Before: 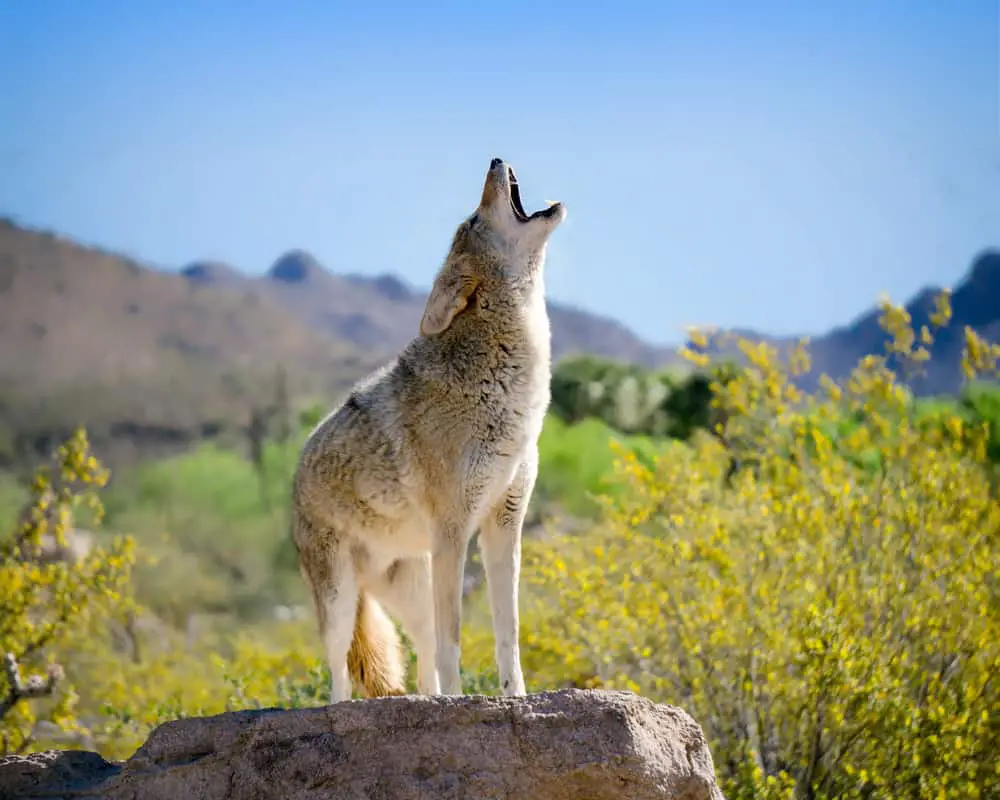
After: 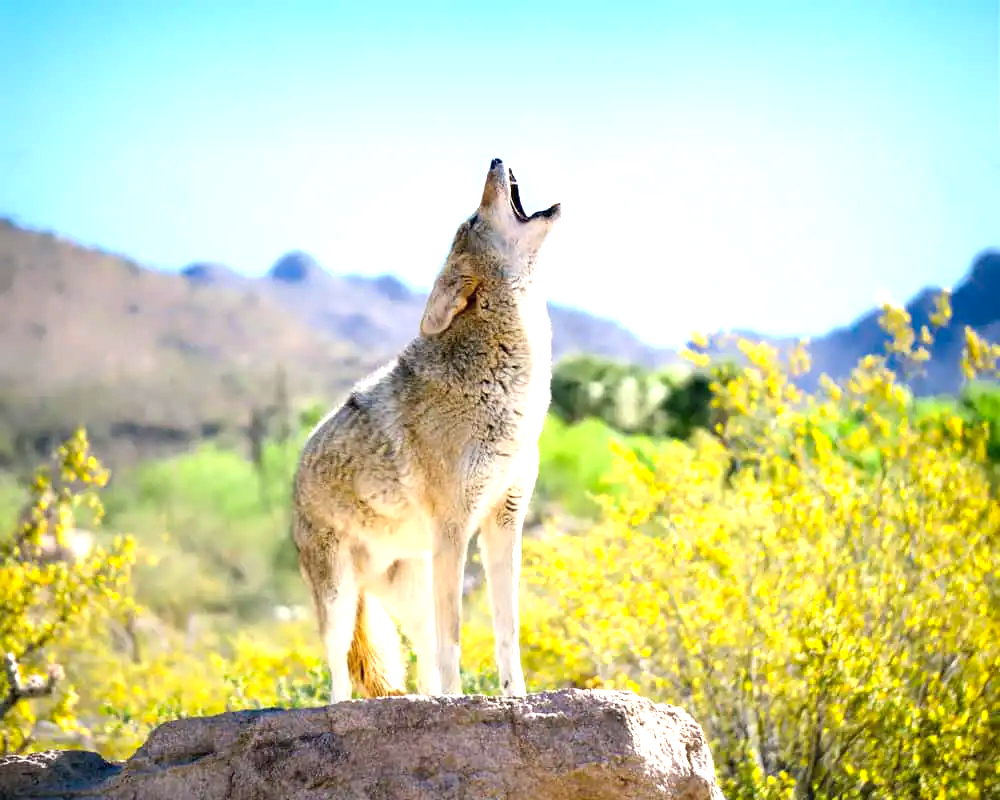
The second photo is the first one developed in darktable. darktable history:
contrast brightness saturation: contrast 0.04, saturation 0.07
exposure: exposure 1.202 EV, compensate highlight preservation false
